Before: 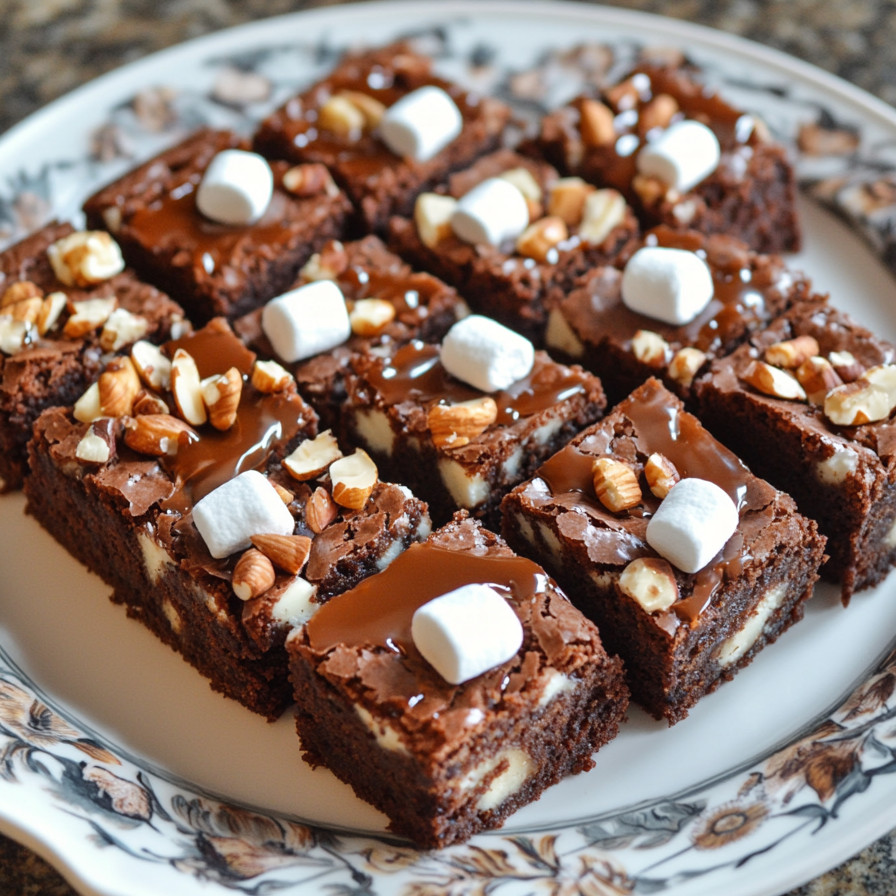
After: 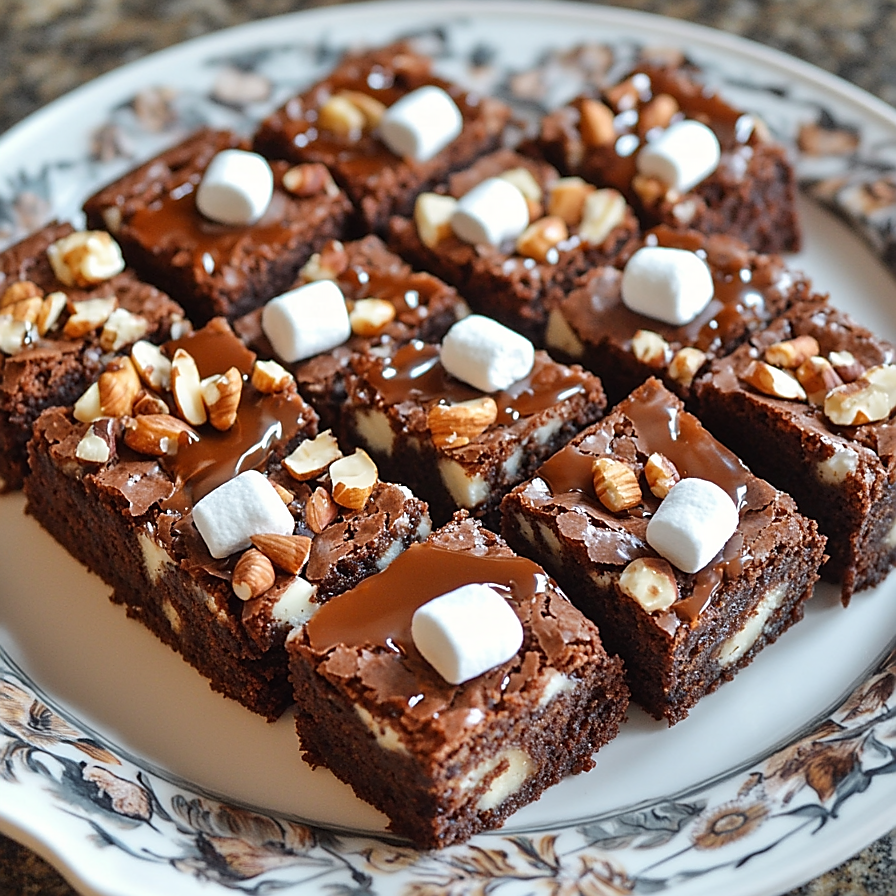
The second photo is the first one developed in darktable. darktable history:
sharpen: radius 1.366, amount 1.246, threshold 0.747
